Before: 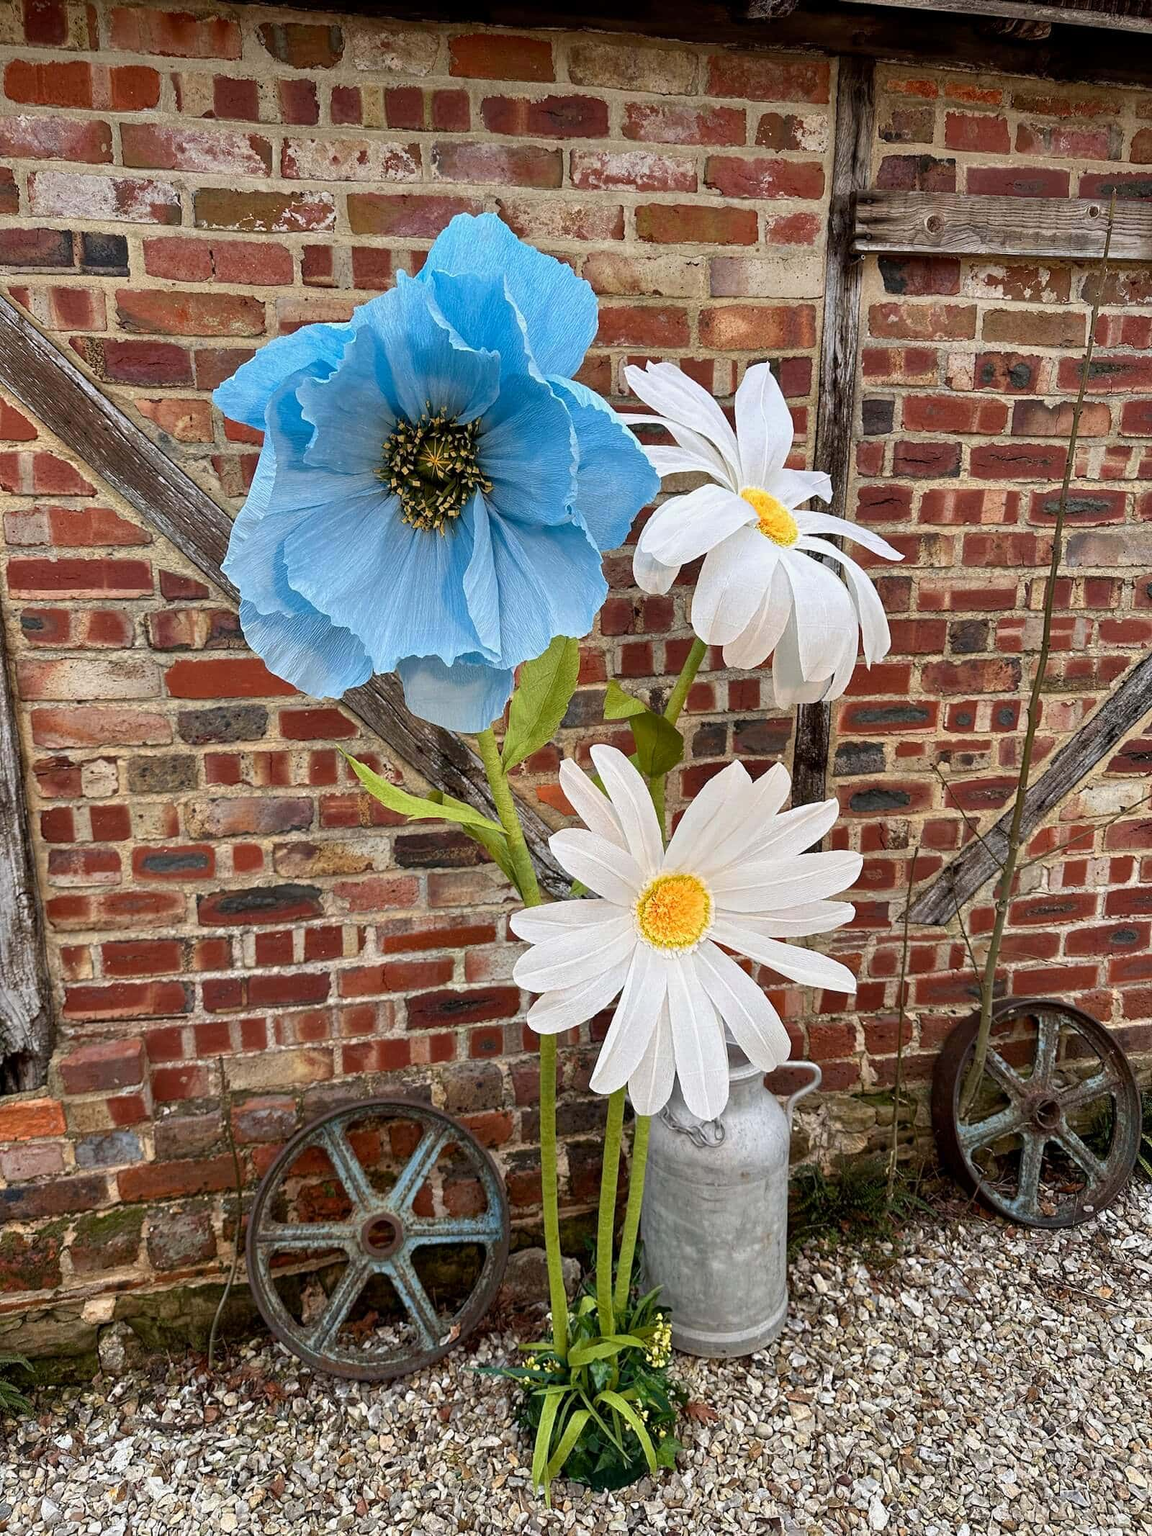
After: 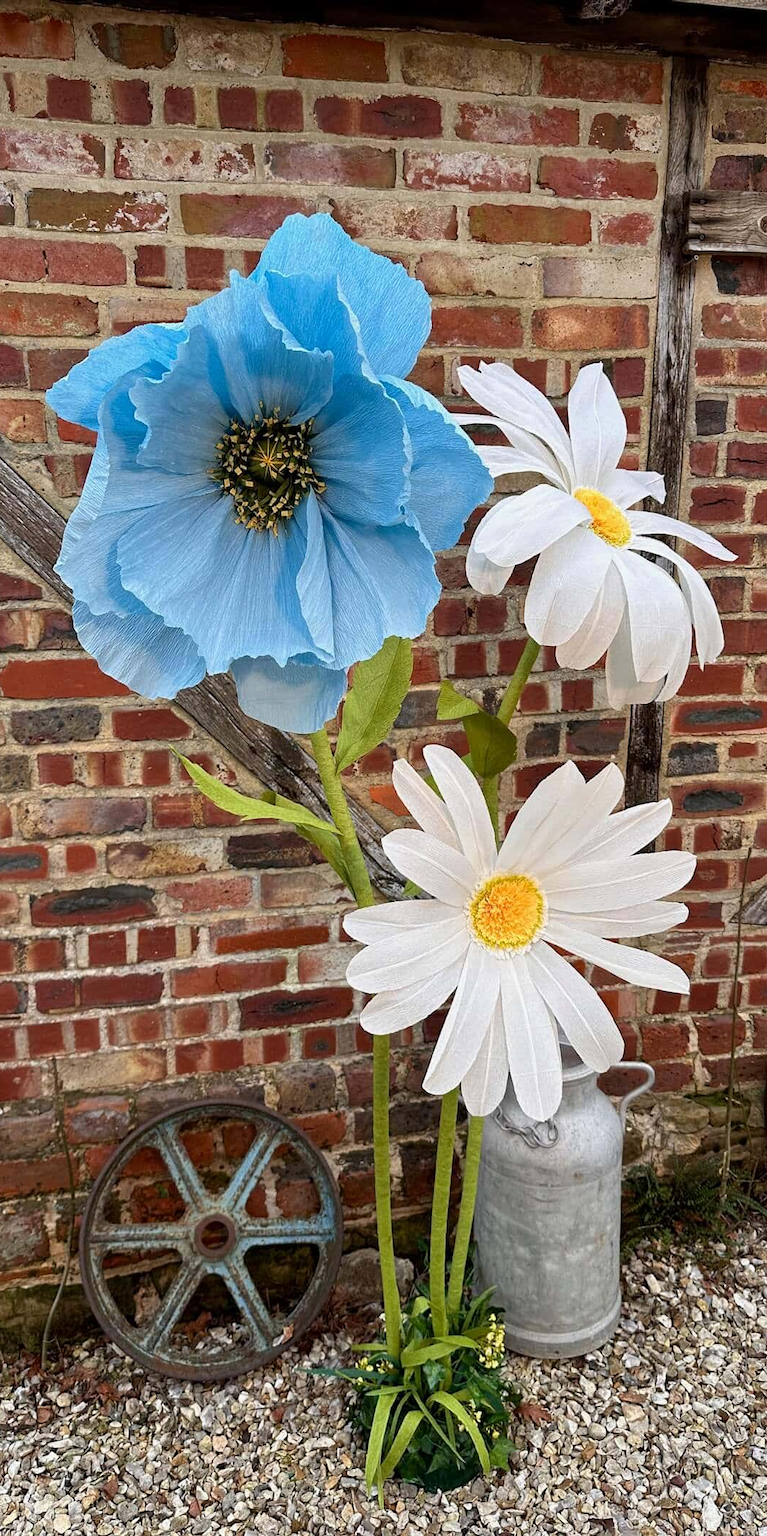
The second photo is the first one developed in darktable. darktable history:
crop and rotate: left 14.509%, right 18.854%
